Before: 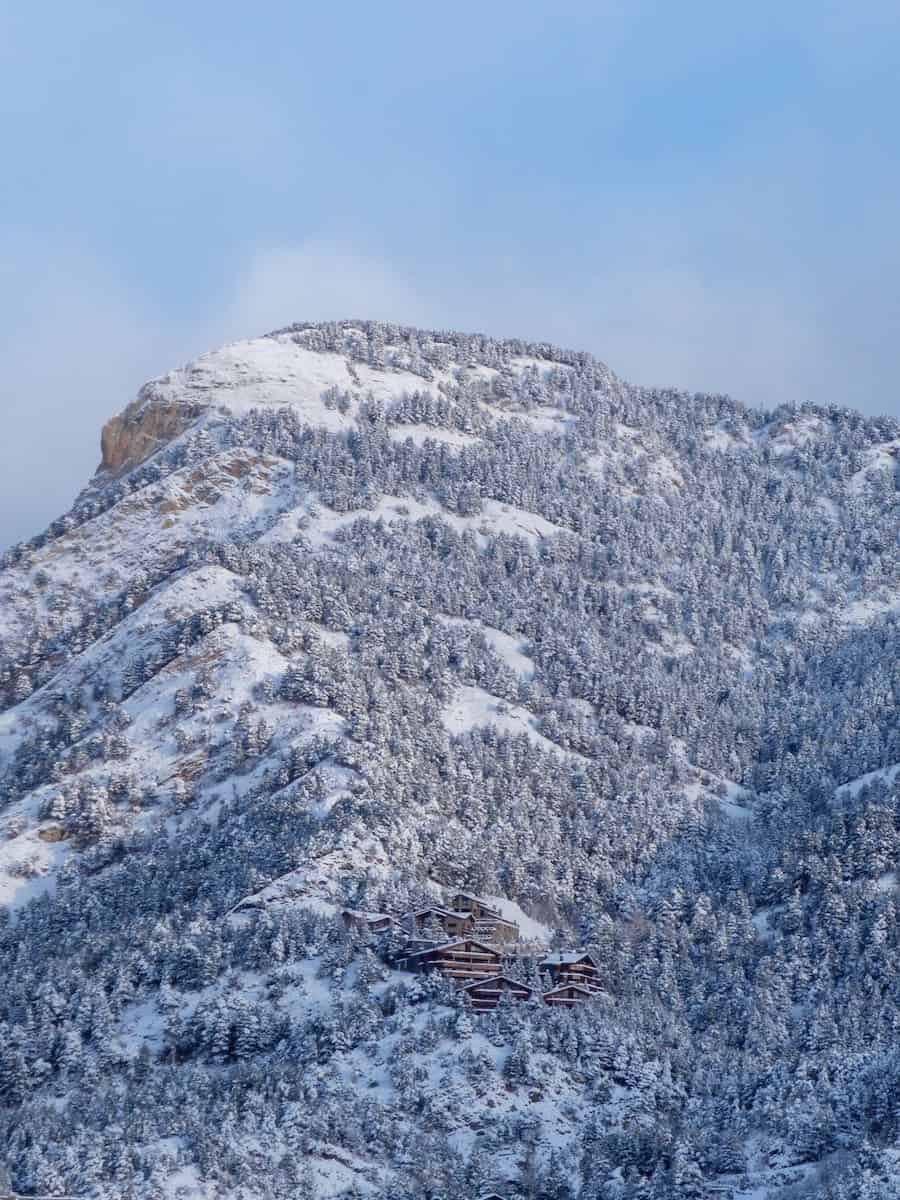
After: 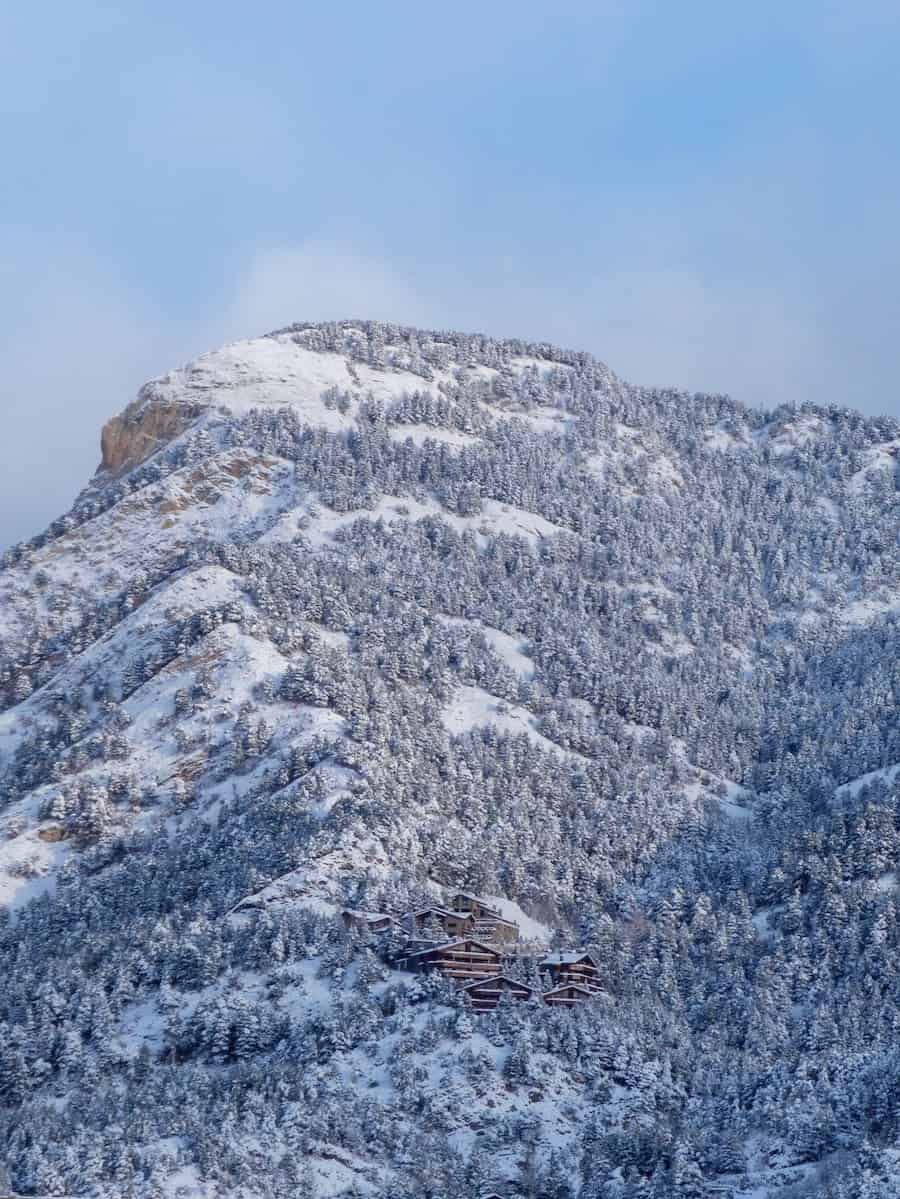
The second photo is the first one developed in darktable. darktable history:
crop: bottom 0.071%
rotate and perspective: automatic cropping original format, crop left 0, crop top 0
